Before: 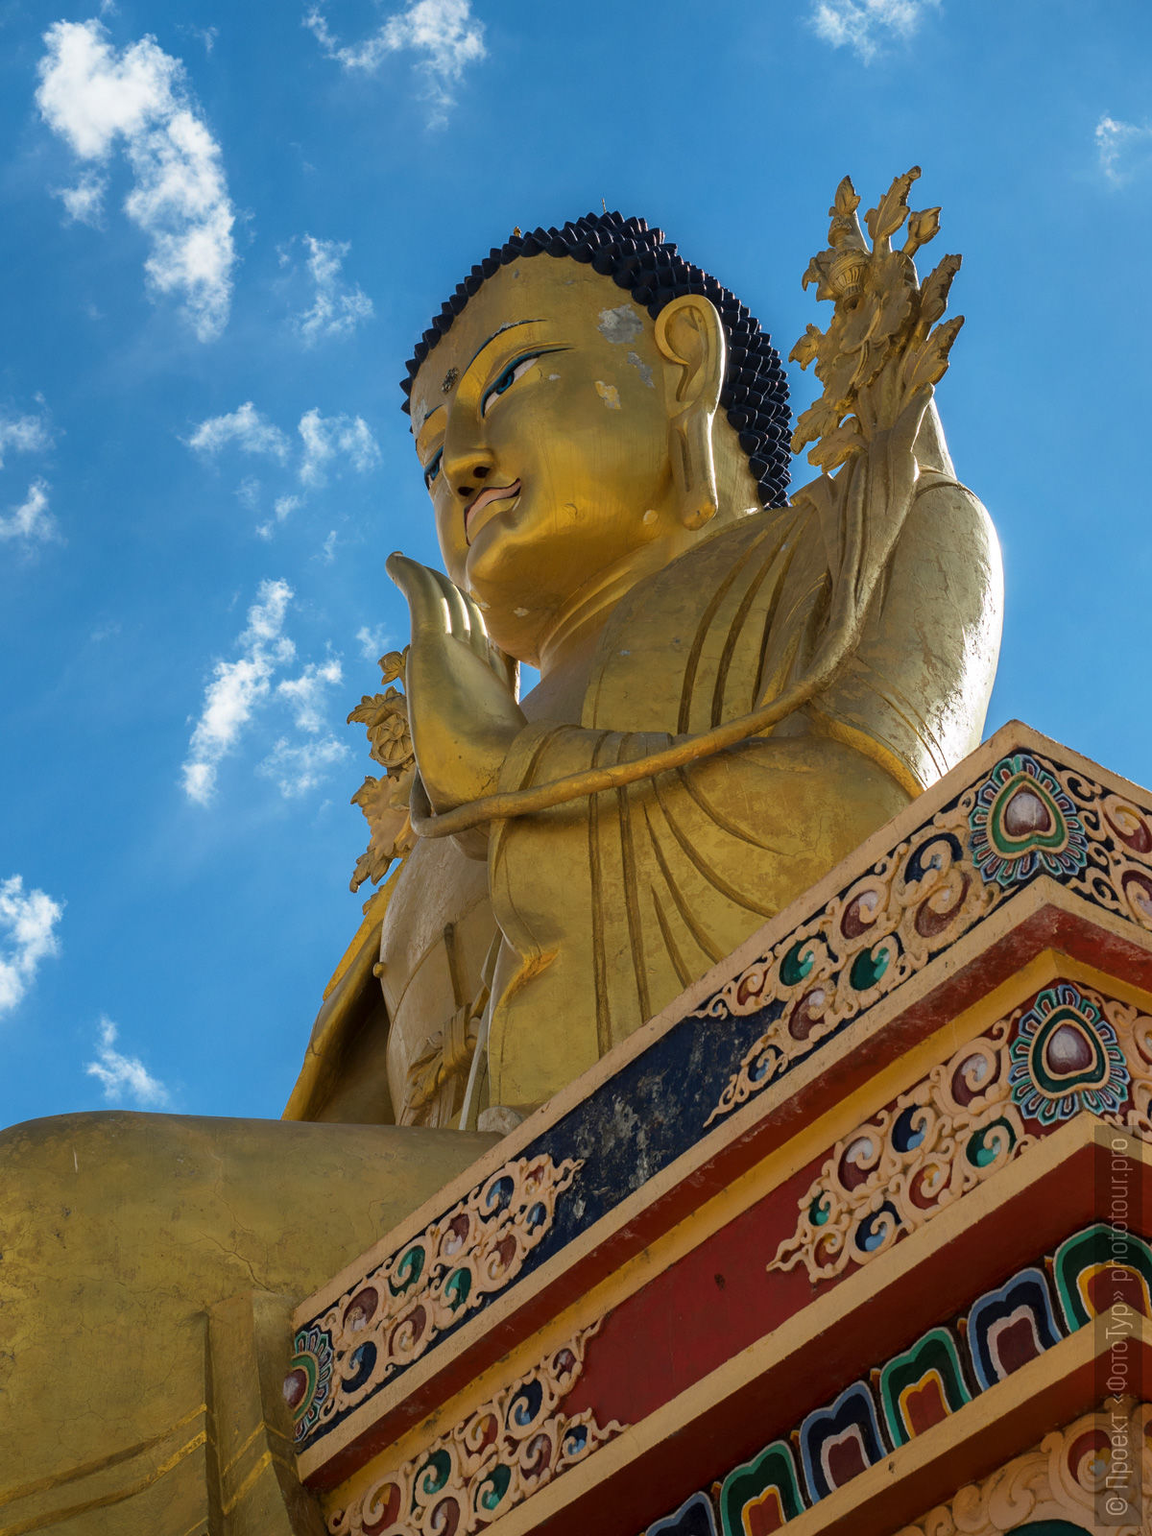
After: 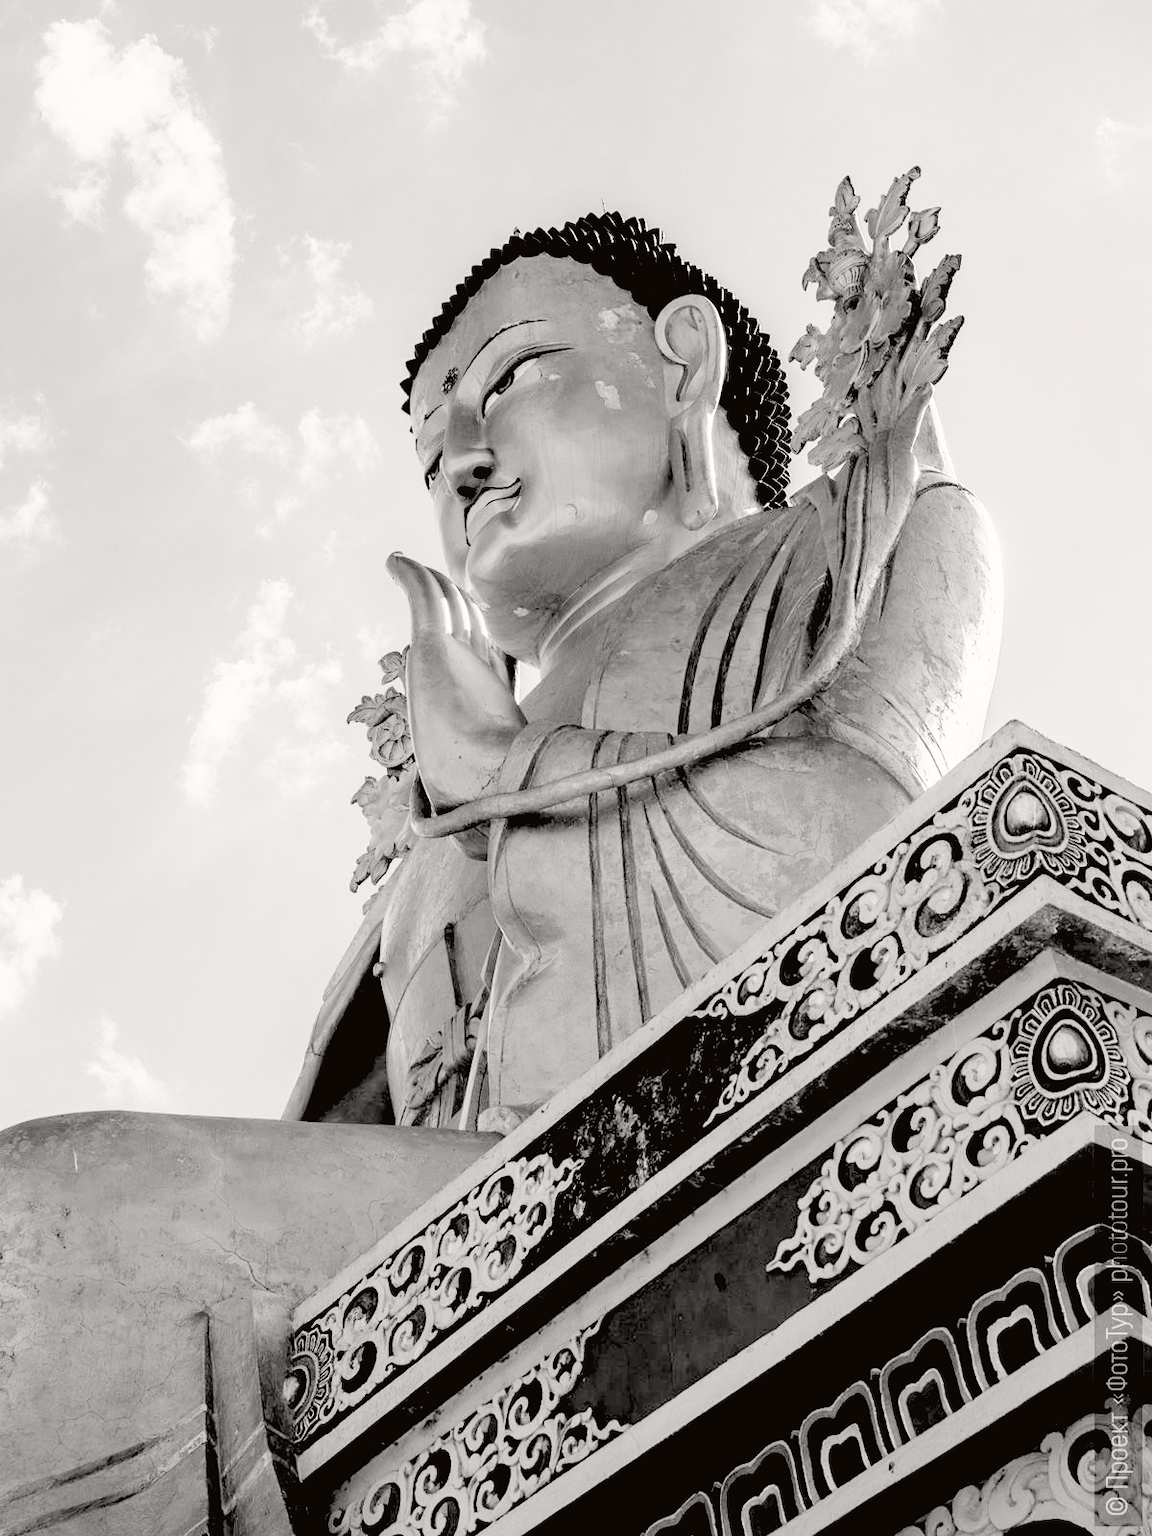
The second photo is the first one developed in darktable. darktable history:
tone curve: curves: ch0 [(0, 0.023) (0.1, 0.084) (0.184, 0.168) (0.45, 0.54) (0.57, 0.683) (0.722, 0.825) (0.877, 0.948) (1, 1)]; ch1 [(0, 0) (0.414, 0.395) (0.453, 0.437) (0.502, 0.509) (0.521, 0.519) (0.573, 0.568) (0.618, 0.61) (0.654, 0.642) (1, 1)]; ch2 [(0, 0) (0.421, 0.43) (0.45, 0.463) (0.492, 0.504) (0.511, 0.519) (0.557, 0.557) (0.602, 0.605) (1, 1)], color space Lab, independent channels, preserve colors none
contrast brightness saturation: contrast 0.2, brightness 0.15, saturation 0.14
rgb levels: levels [[0.027, 0.429, 0.996], [0, 0.5, 1], [0, 0.5, 1]]
color zones: curves: ch1 [(0, 0.831) (0.08, 0.771) (0.157, 0.268) (0.241, 0.207) (0.562, -0.005) (0.714, -0.013) (0.876, 0.01) (1, 0.831)]
color calibration: output gray [0.22, 0.42, 0.37, 0], gray › normalize channels true, illuminant same as pipeline (D50), adaptation XYZ, x 0.346, y 0.359, gamut compression 0
